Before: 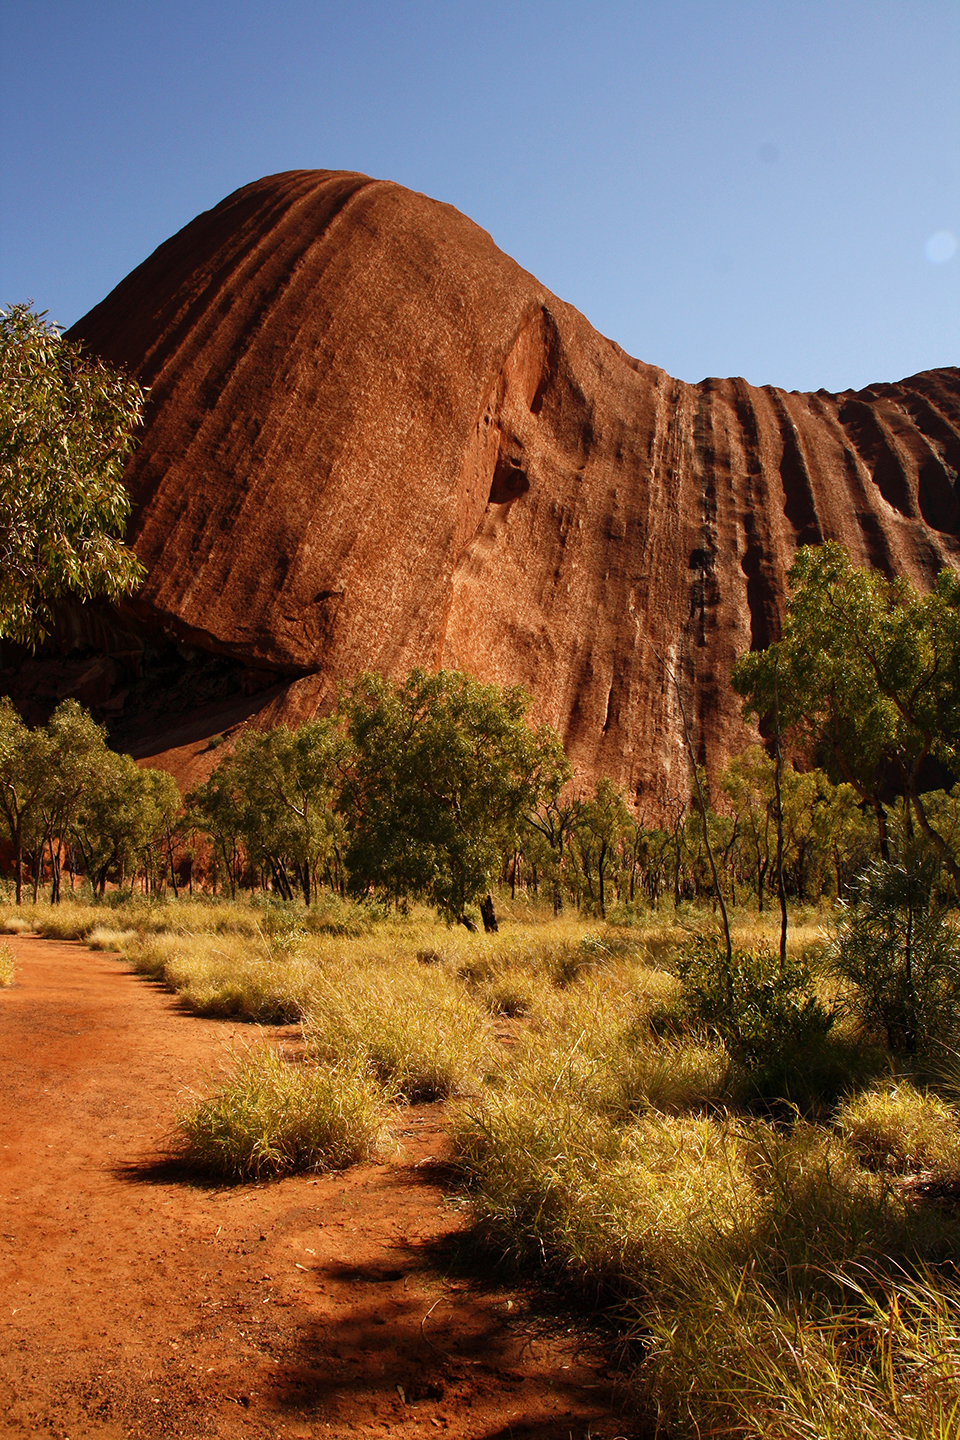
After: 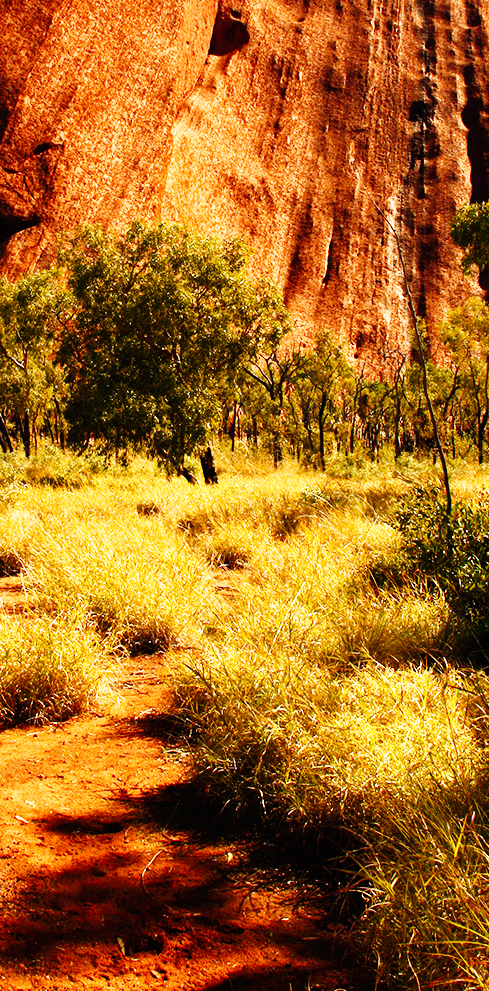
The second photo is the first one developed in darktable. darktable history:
tone equalizer: on, module defaults
crop and rotate: left 29.237%, top 31.152%, right 19.807%
base curve: curves: ch0 [(0, 0) (0.007, 0.004) (0.027, 0.03) (0.046, 0.07) (0.207, 0.54) (0.442, 0.872) (0.673, 0.972) (1, 1)], preserve colors none
